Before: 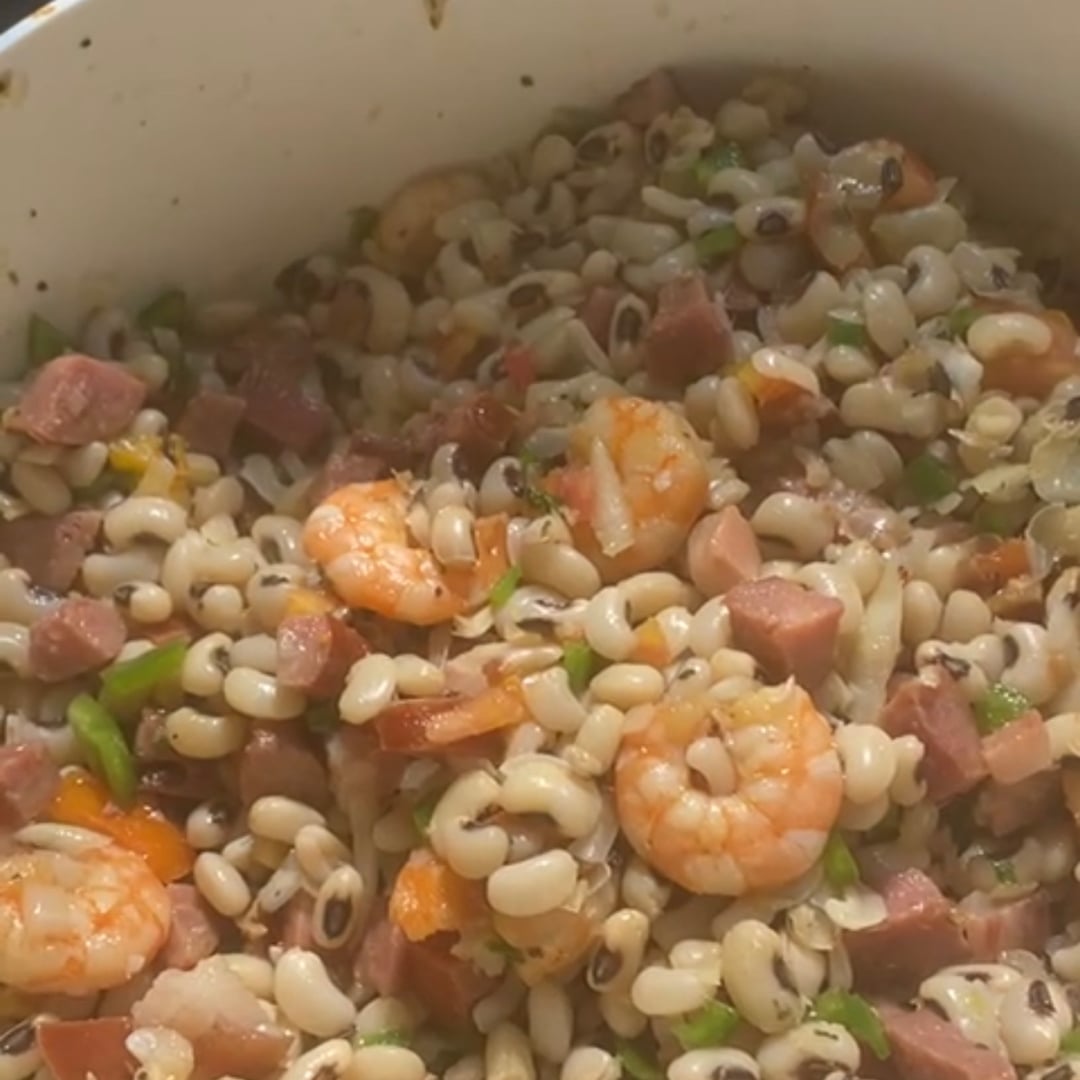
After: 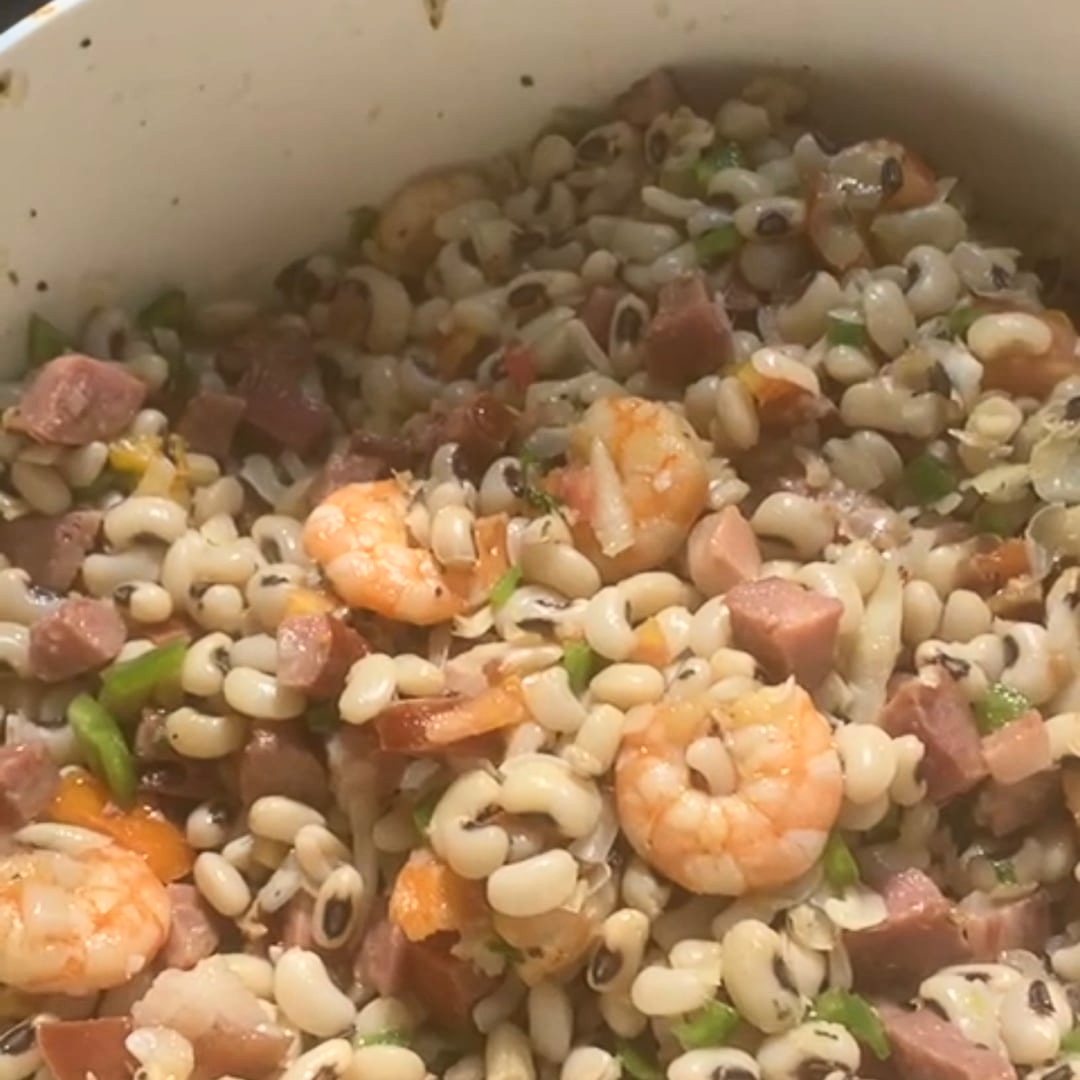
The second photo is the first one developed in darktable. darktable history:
contrast brightness saturation: contrast 0.239, brightness 0.088
local contrast: mode bilateral grid, contrast 100, coarseness 100, detail 90%, midtone range 0.2
